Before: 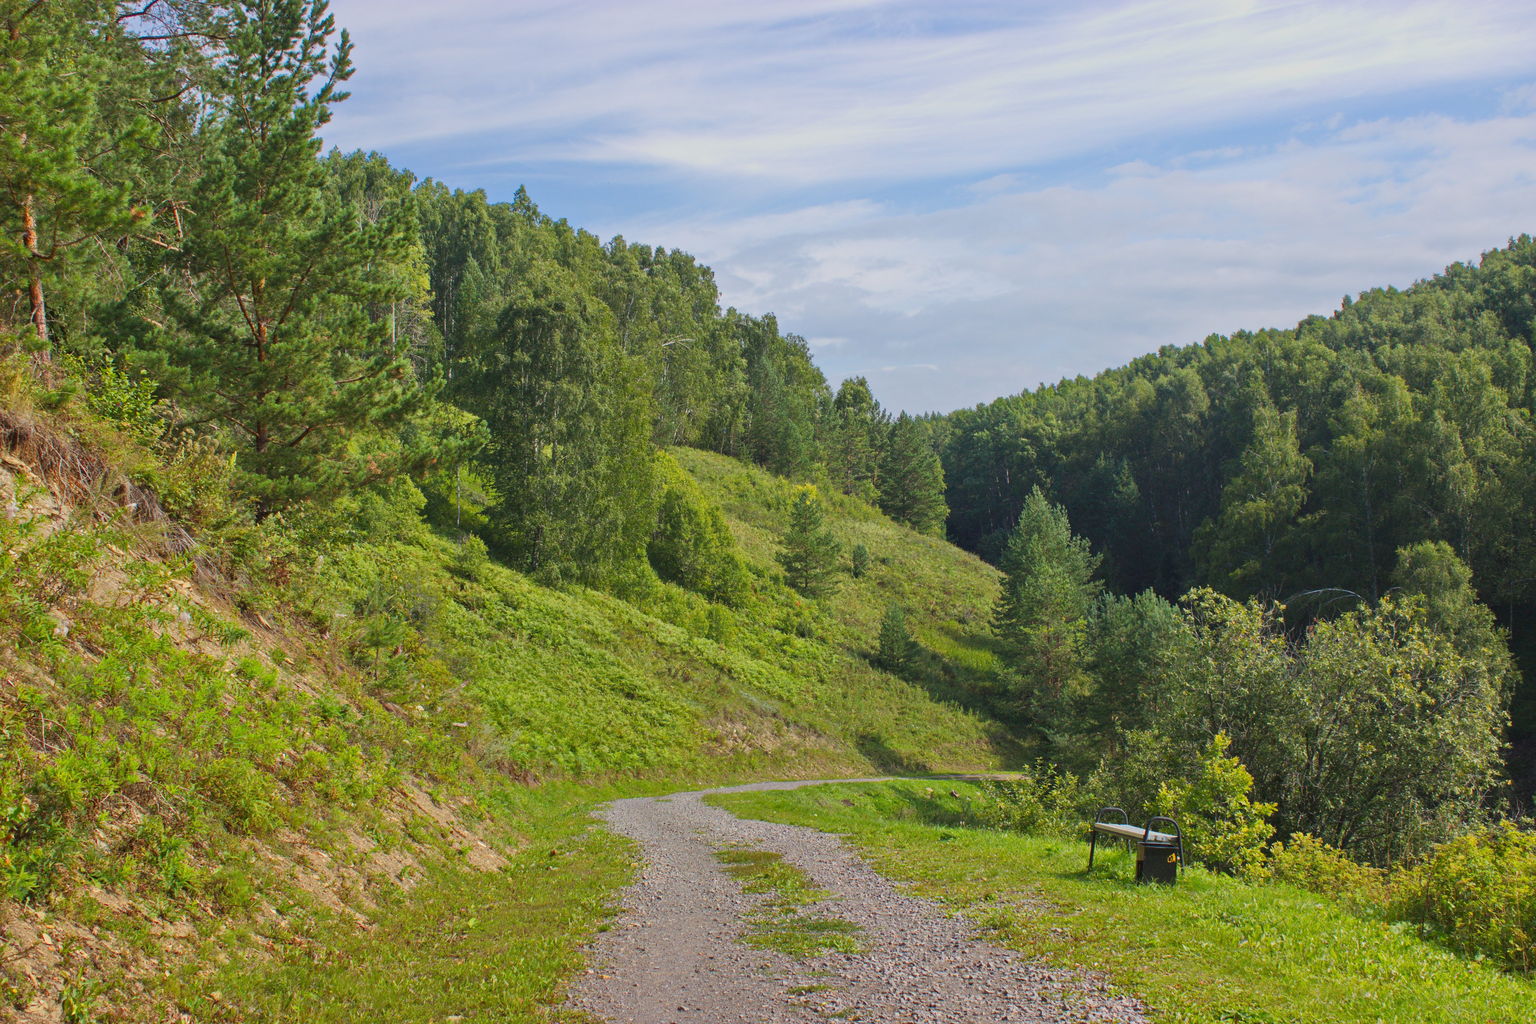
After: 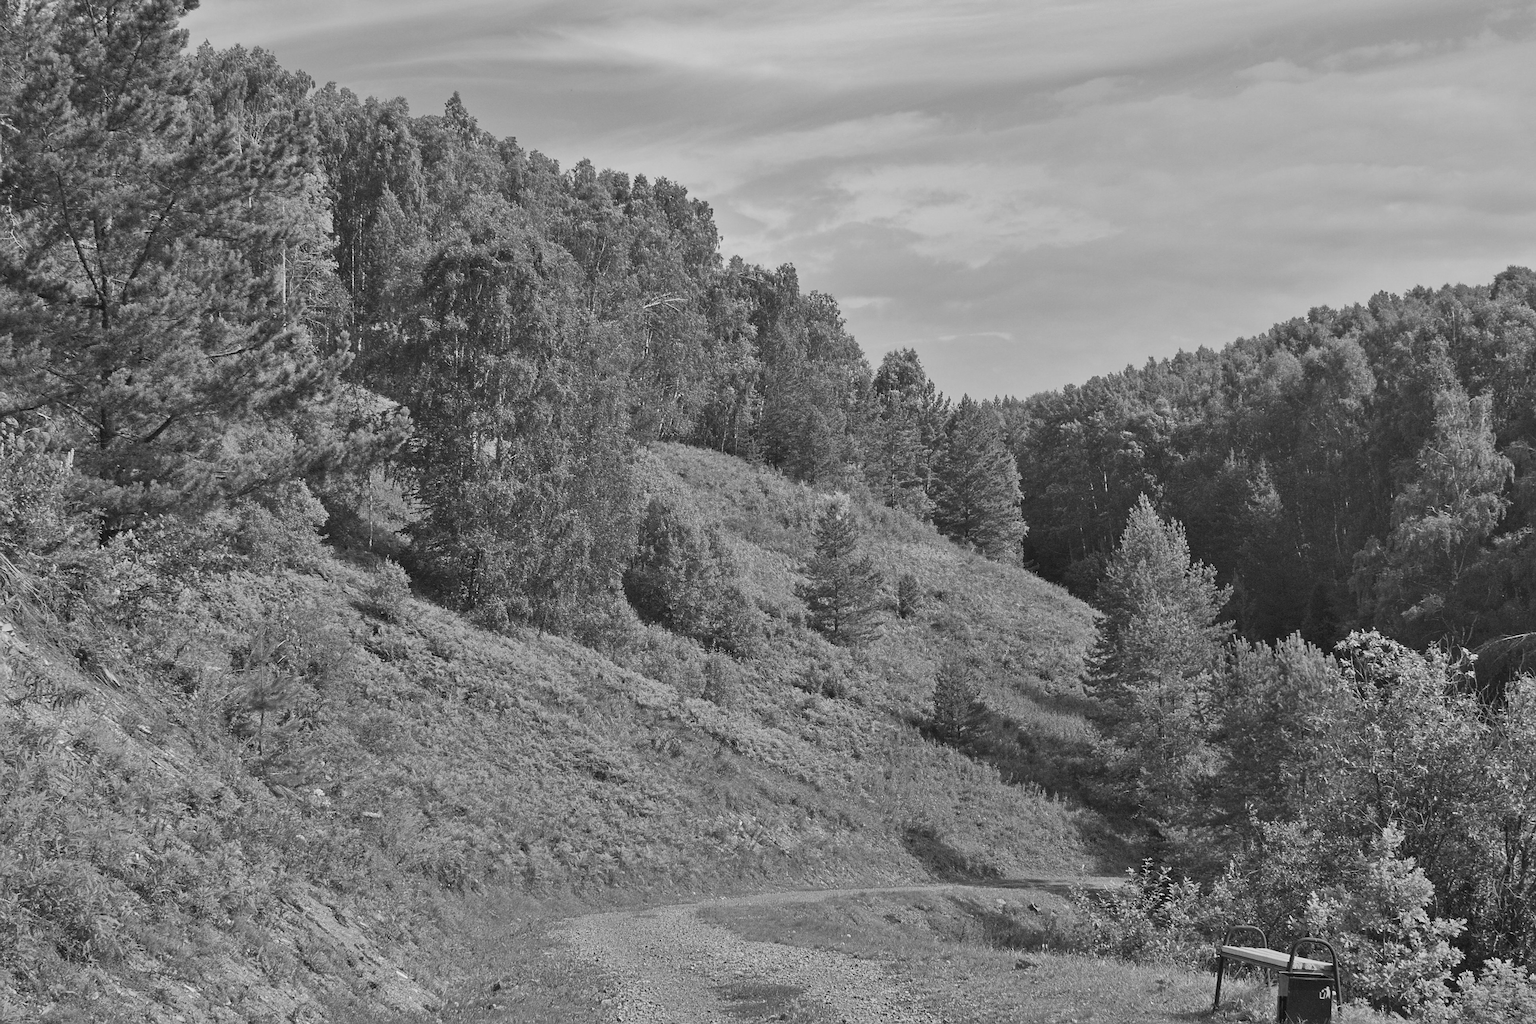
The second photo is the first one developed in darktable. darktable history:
contrast brightness saturation: saturation -0.05
shadows and highlights: low approximation 0.01, soften with gaussian
sharpen: on, module defaults
monochrome: size 1
crop and rotate: left 11.831%, top 11.346%, right 13.429%, bottom 13.899%
